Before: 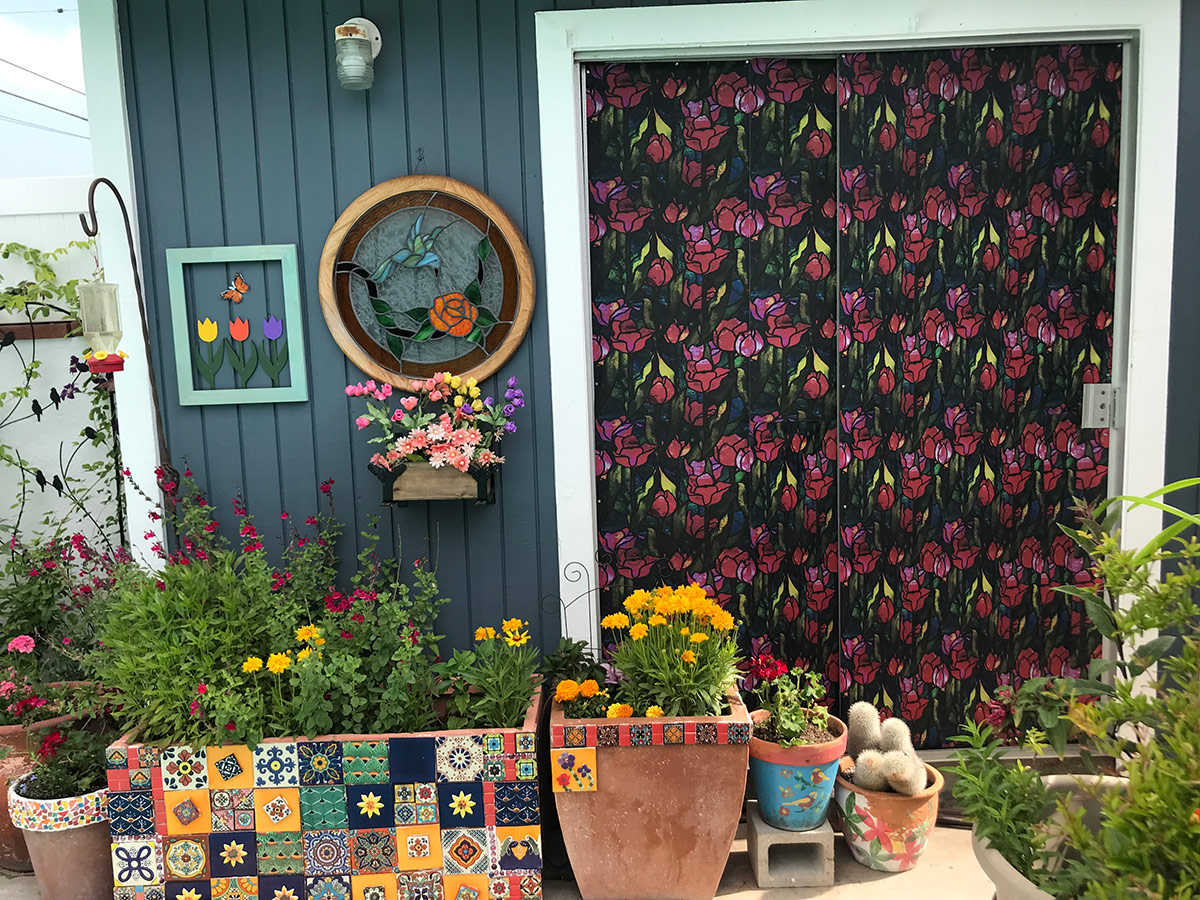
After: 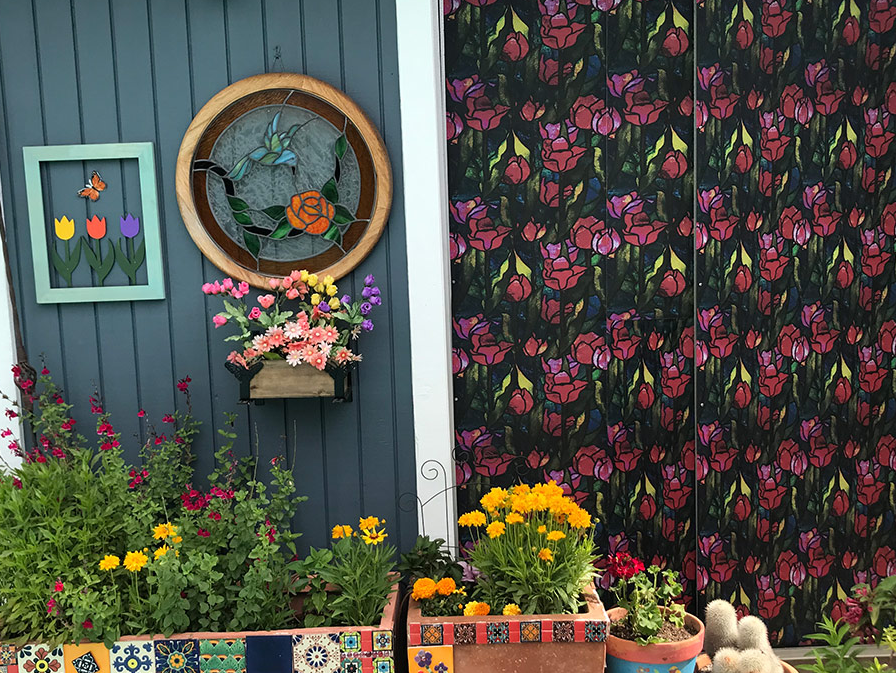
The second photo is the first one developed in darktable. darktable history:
crop and rotate: left 11.922%, top 11.344%, right 13.367%, bottom 13.781%
